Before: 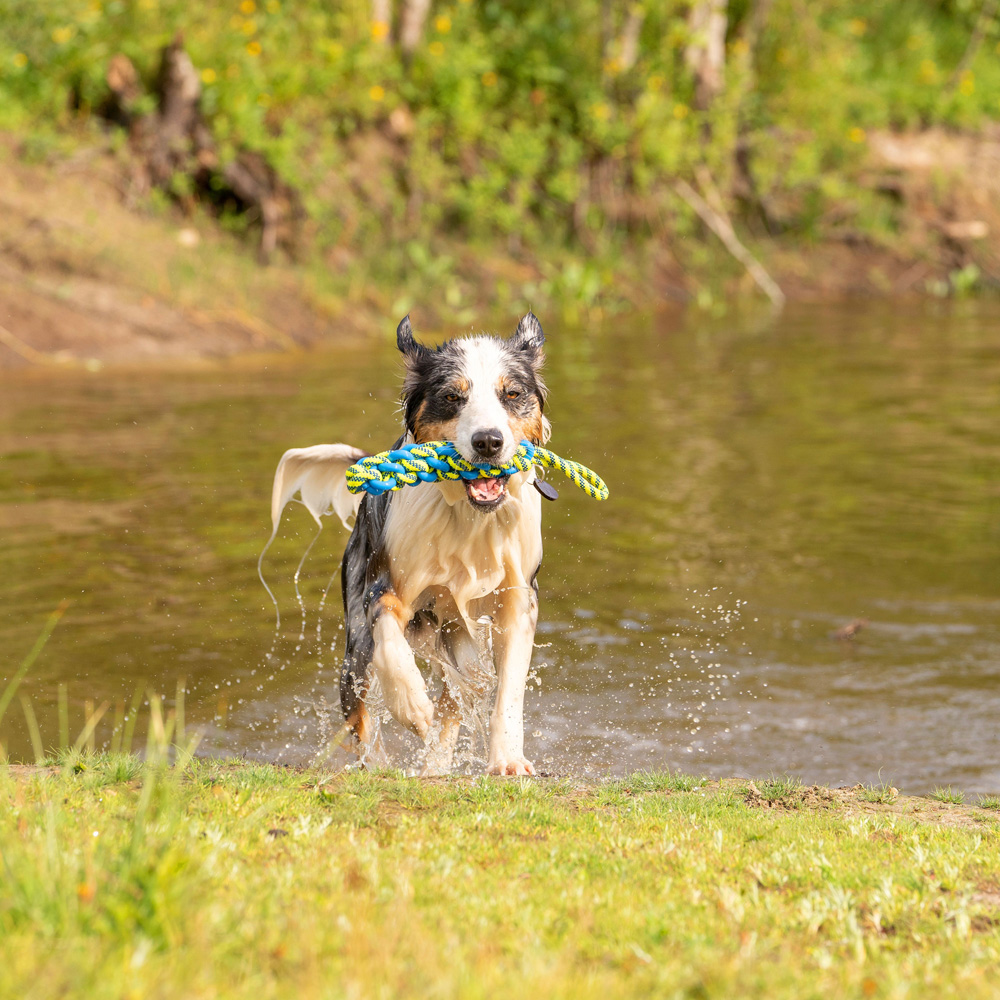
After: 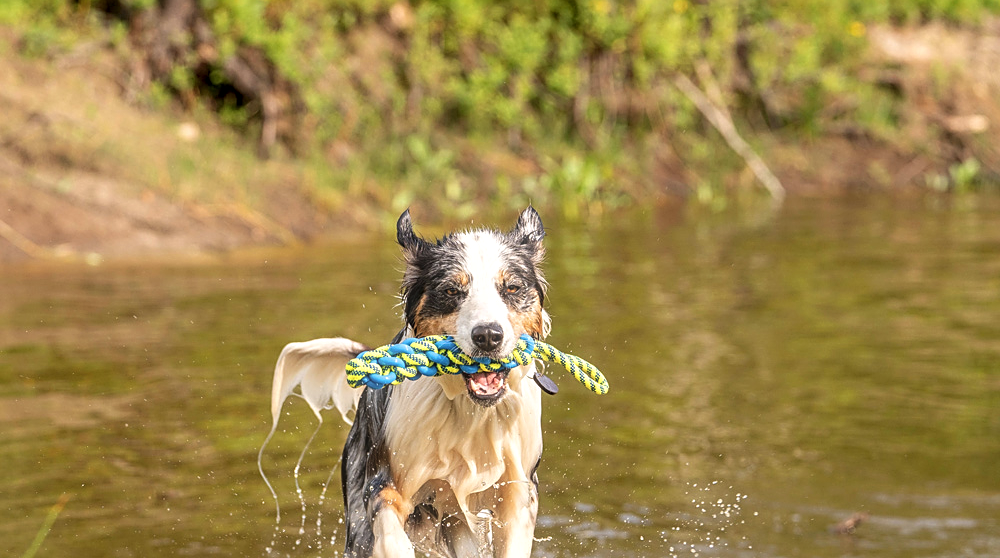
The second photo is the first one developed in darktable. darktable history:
local contrast: on, module defaults
haze removal: strength -0.105, compatibility mode true, adaptive false
sharpen: on, module defaults
crop and rotate: top 10.607%, bottom 33.53%
